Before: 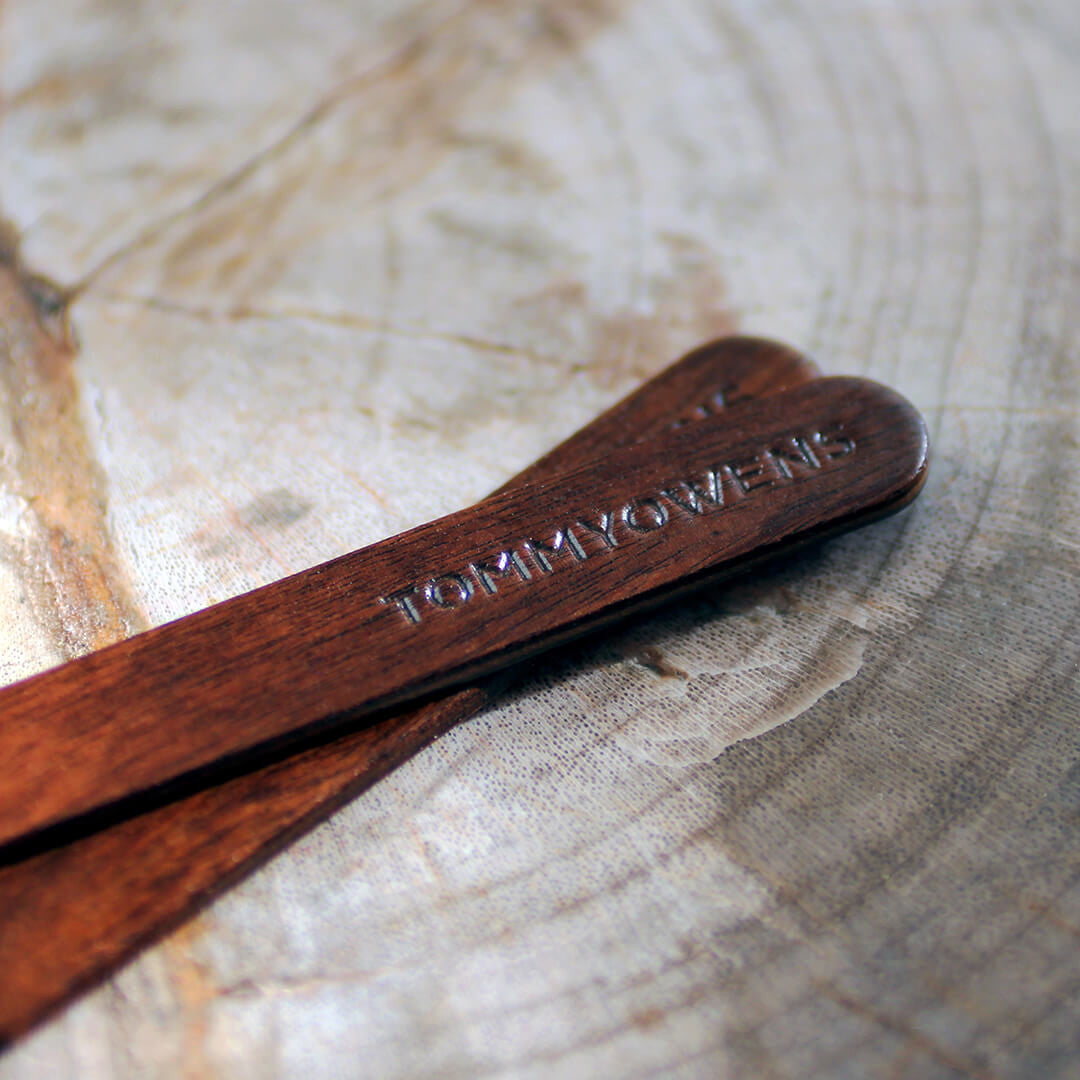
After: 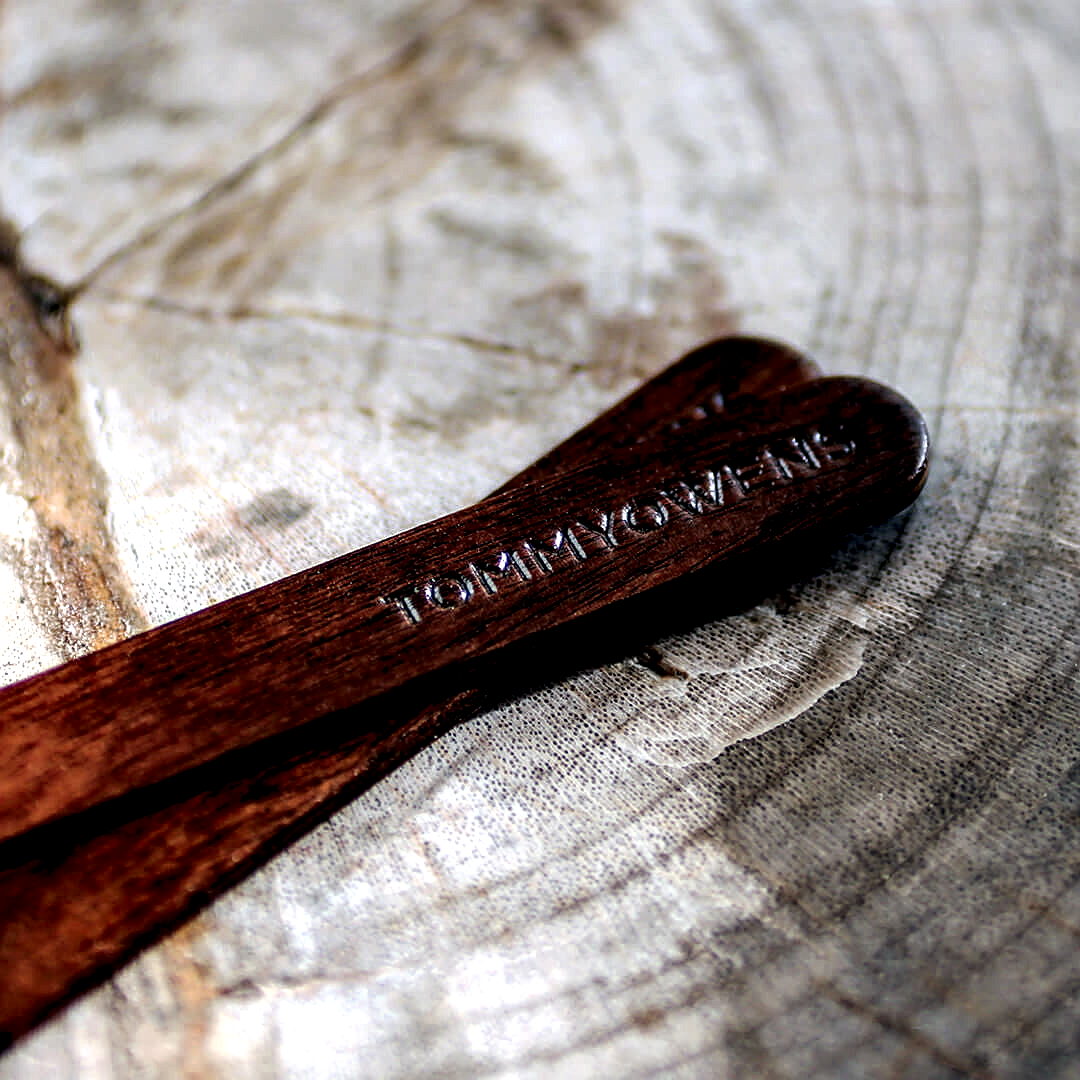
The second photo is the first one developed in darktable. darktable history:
color zones: curves: ch0 [(0, 0.5) (0.143, 0.5) (0.286, 0.5) (0.429, 0.5) (0.571, 0.5) (0.714, 0.476) (0.857, 0.5) (1, 0.5)]; ch2 [(0, 0.5) (0.143, 0.5) (0.286, 0.5) (0.429, 0.5) (0.571, 0.5) (0.714, 0.487) (0.857, 0.5) (1, 0.5)]
sharpen: on, module defaults
local contrast: shadows 161%, detail 225%
